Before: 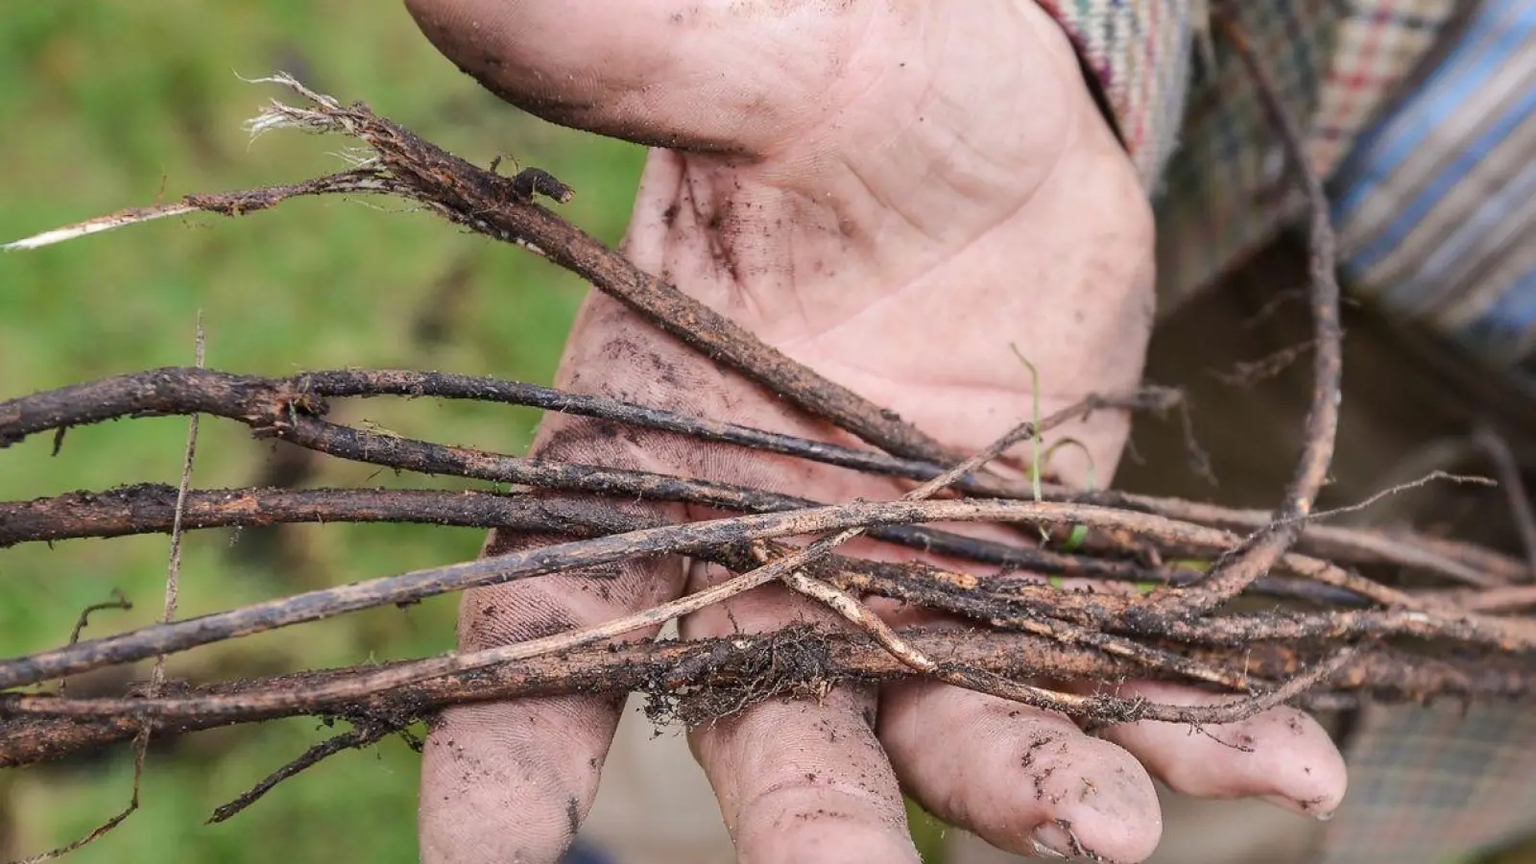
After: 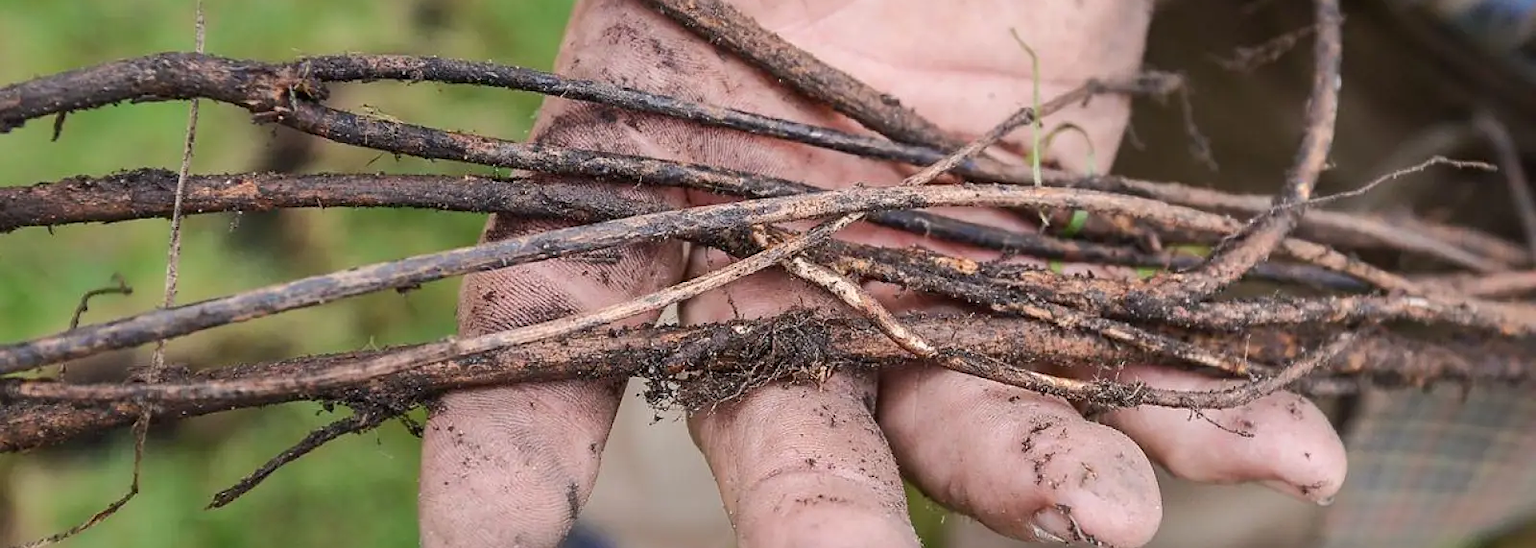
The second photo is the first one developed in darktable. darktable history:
sharpen: amount 0.205
crop and rotate: top 36.543%
